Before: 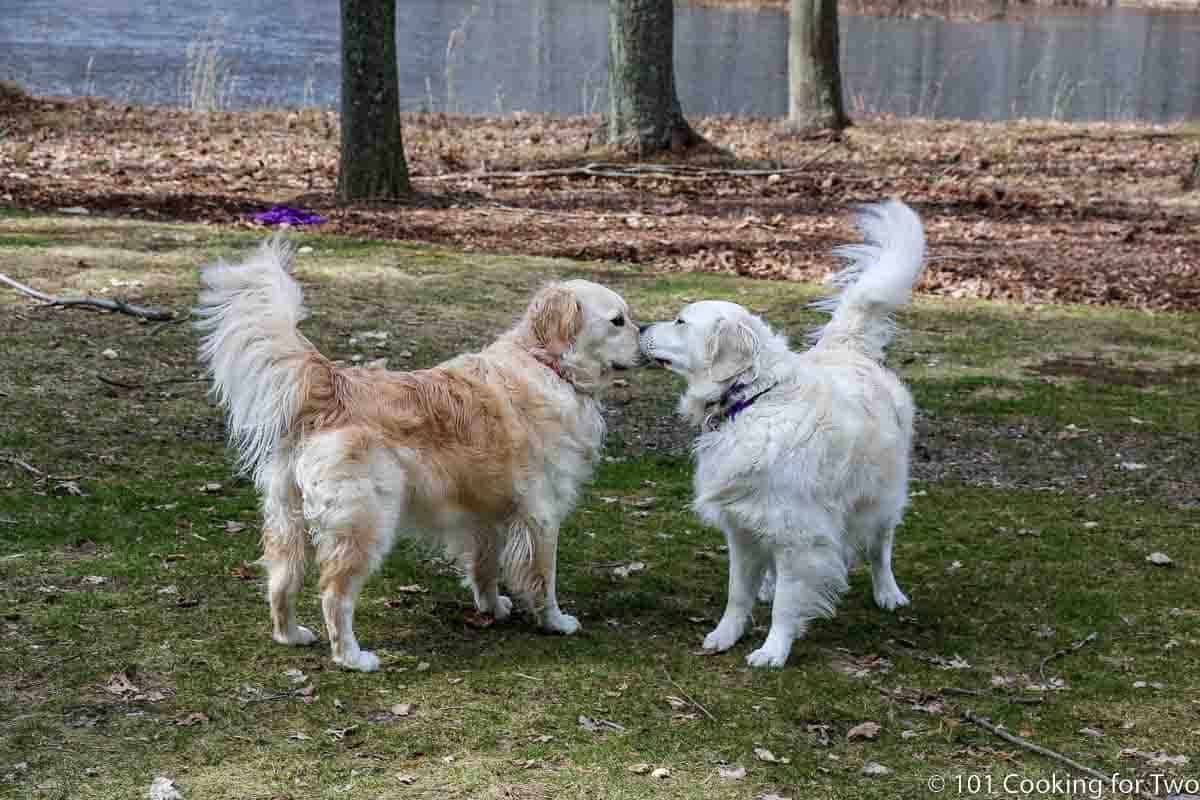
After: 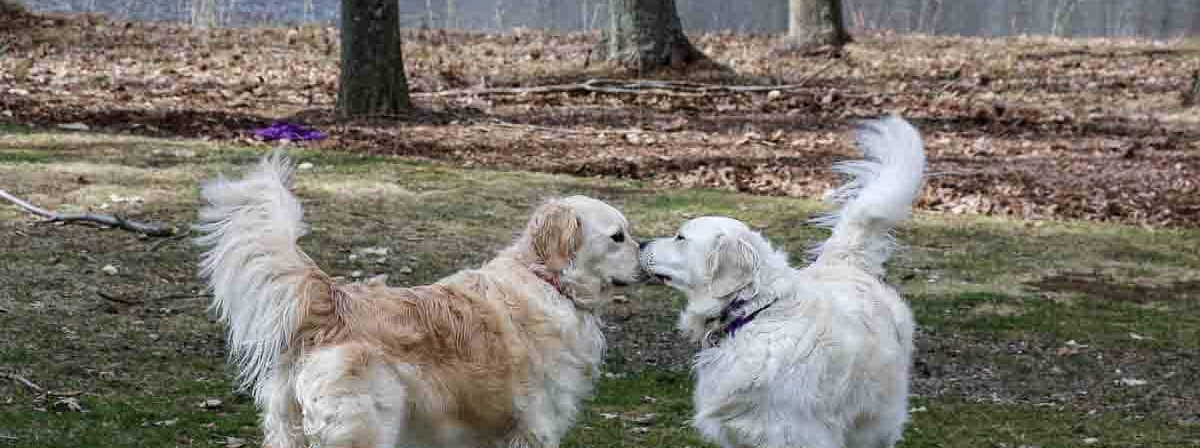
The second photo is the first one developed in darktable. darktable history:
color correction: saturation 0.8
crop and rotate: top 10.605%, bottom 33.274%
